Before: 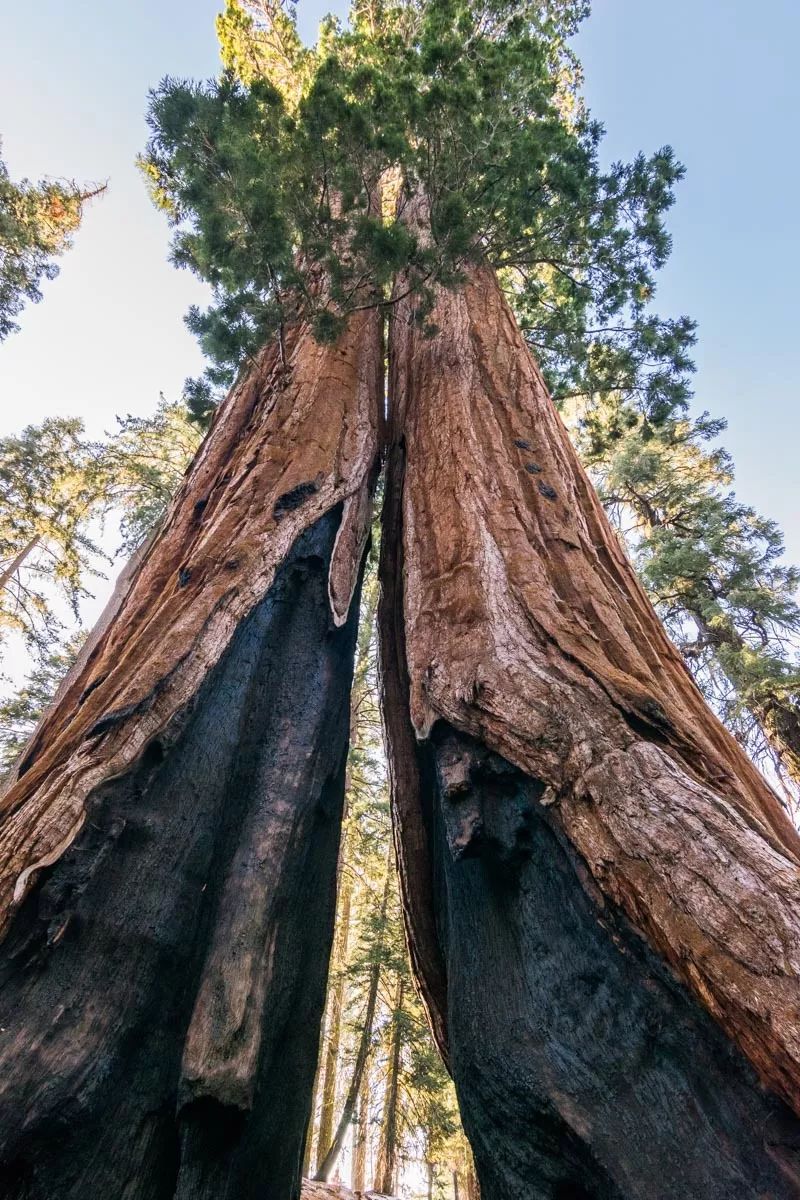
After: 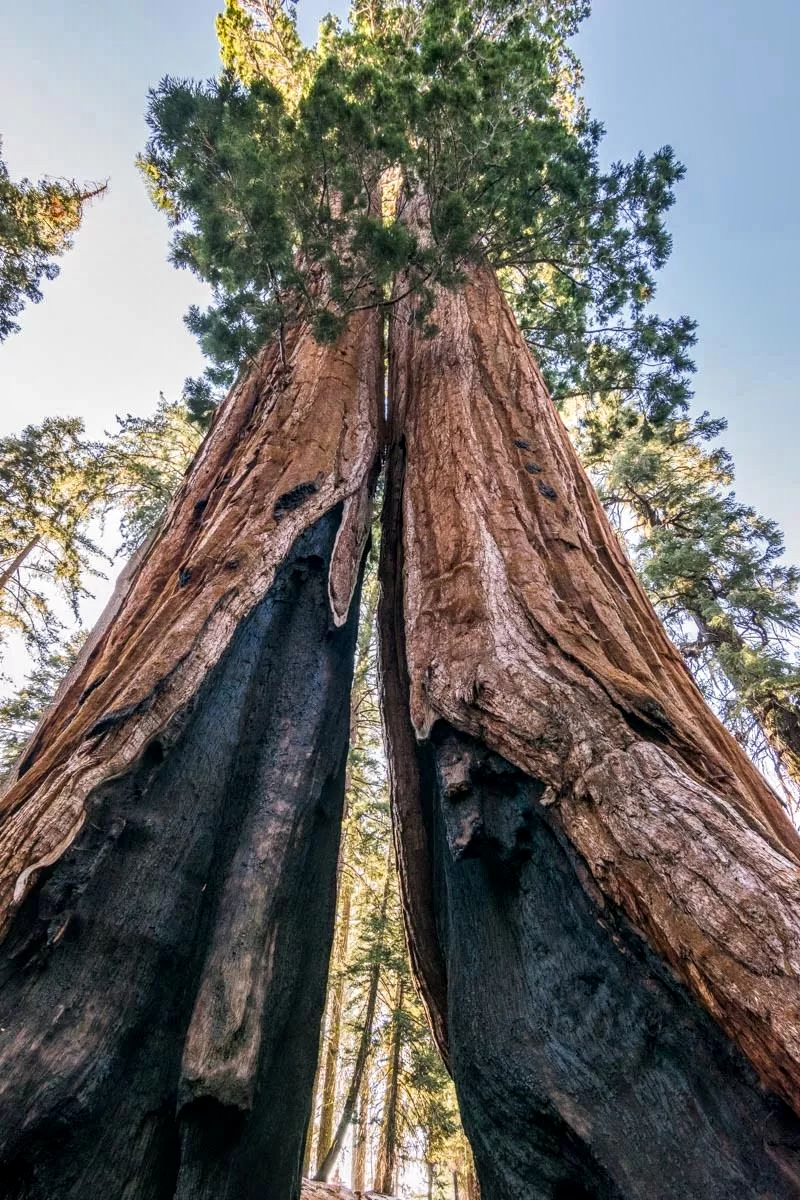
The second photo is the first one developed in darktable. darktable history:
local contrast: on, module defaults
shadows and highlights: shadows 5, soften with gaussian
